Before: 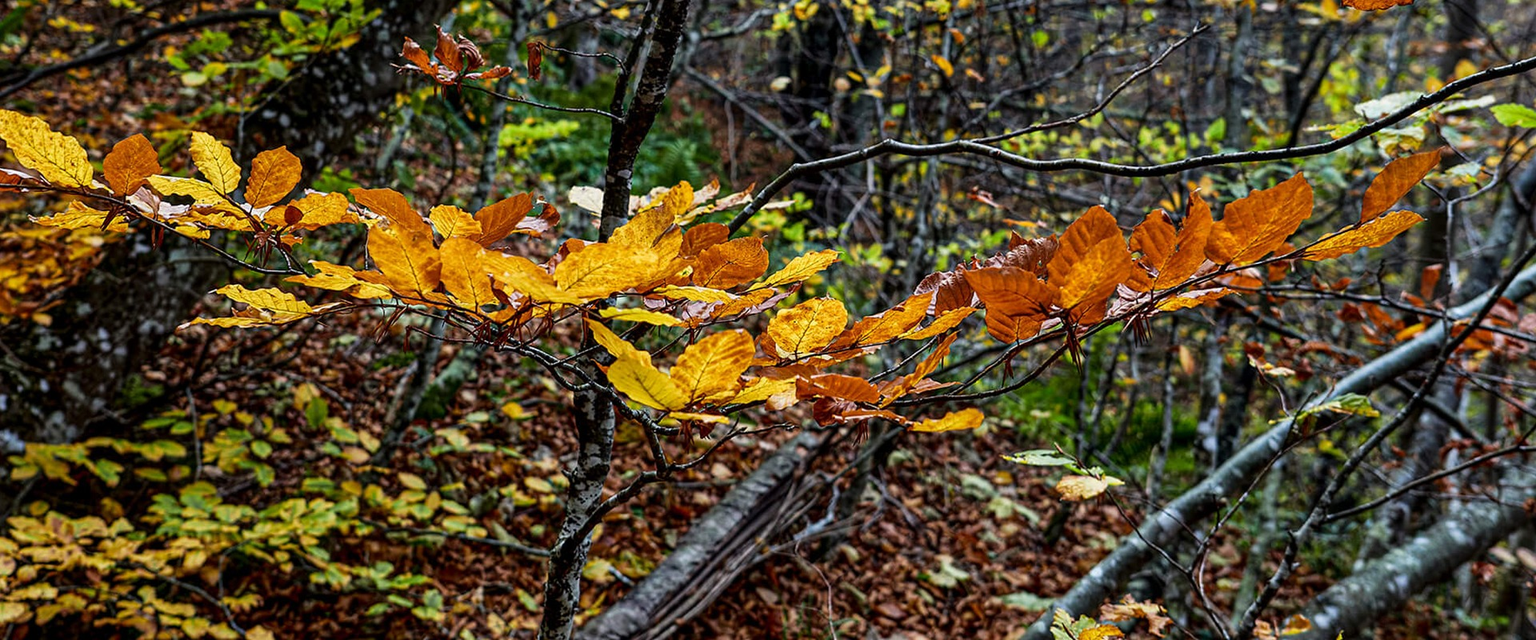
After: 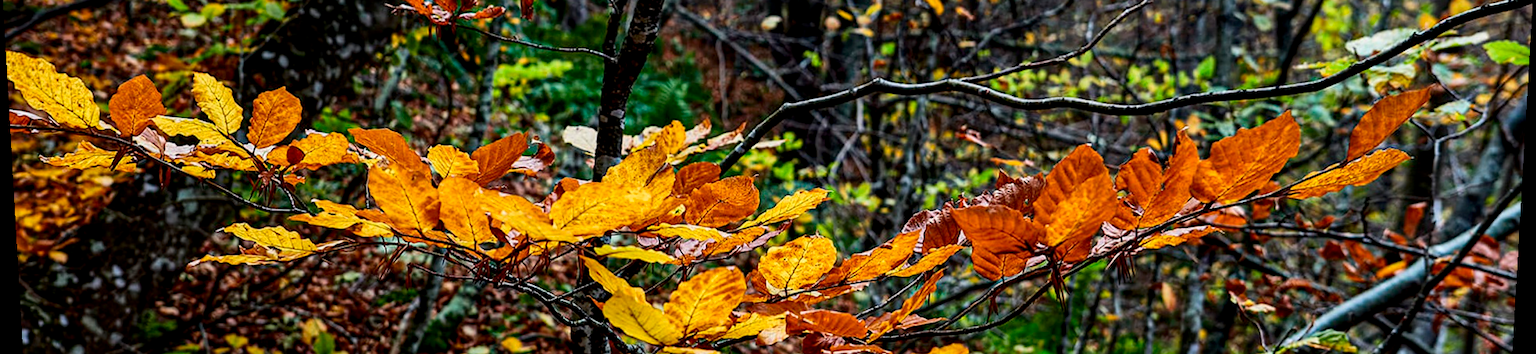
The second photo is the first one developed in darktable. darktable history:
local contrast: highlights 61%, shadows 106%, detail 107%, midtone range 0.529
crop and rotate: top 10.605%, bottom 33.274%
contrast brightness saturation: contrast 0.14
rotate and perspective: lens shift (vertical) 0.048, lens shift (horizontal) -0.024, automatic cropping off
